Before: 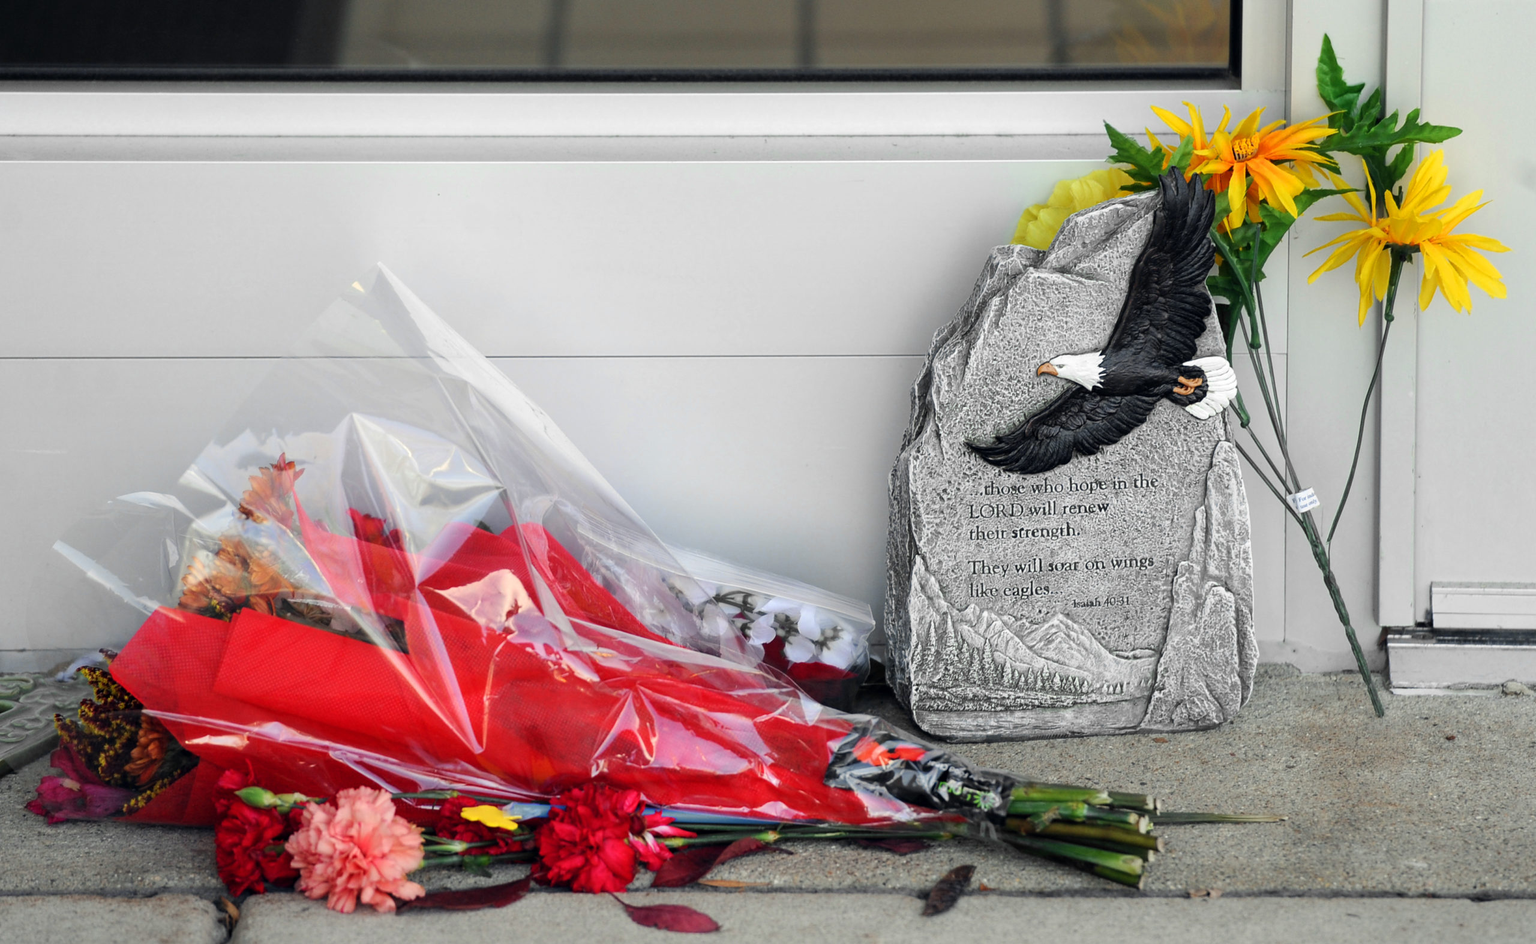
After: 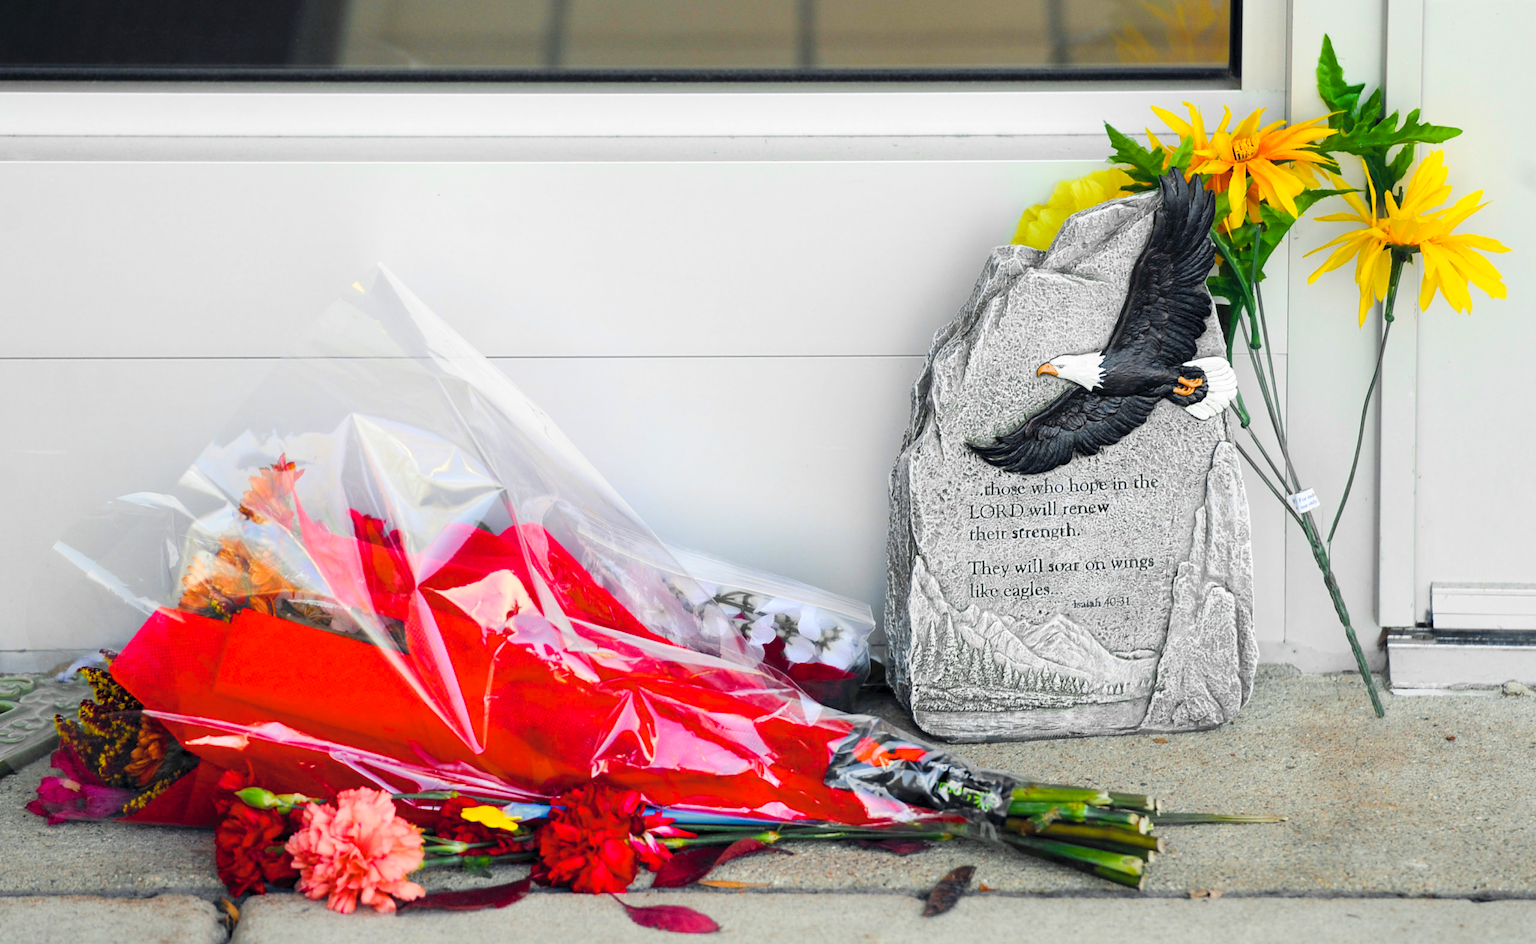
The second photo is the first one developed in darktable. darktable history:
contrast brightness saturation: contrast 0.145, brightness 0.216
color balance rgb: shadows lift › chroma 0.762%, shadows lift › hue 110.2°, perceptual saturation grading › global saturation 39.536%, perceptual saturation grading › highlights -25.332%, perceptual saturation grading › mid-tones 34.375%, perceptual saturation grading › shadows 34.599%, global vibrance 14.239%
